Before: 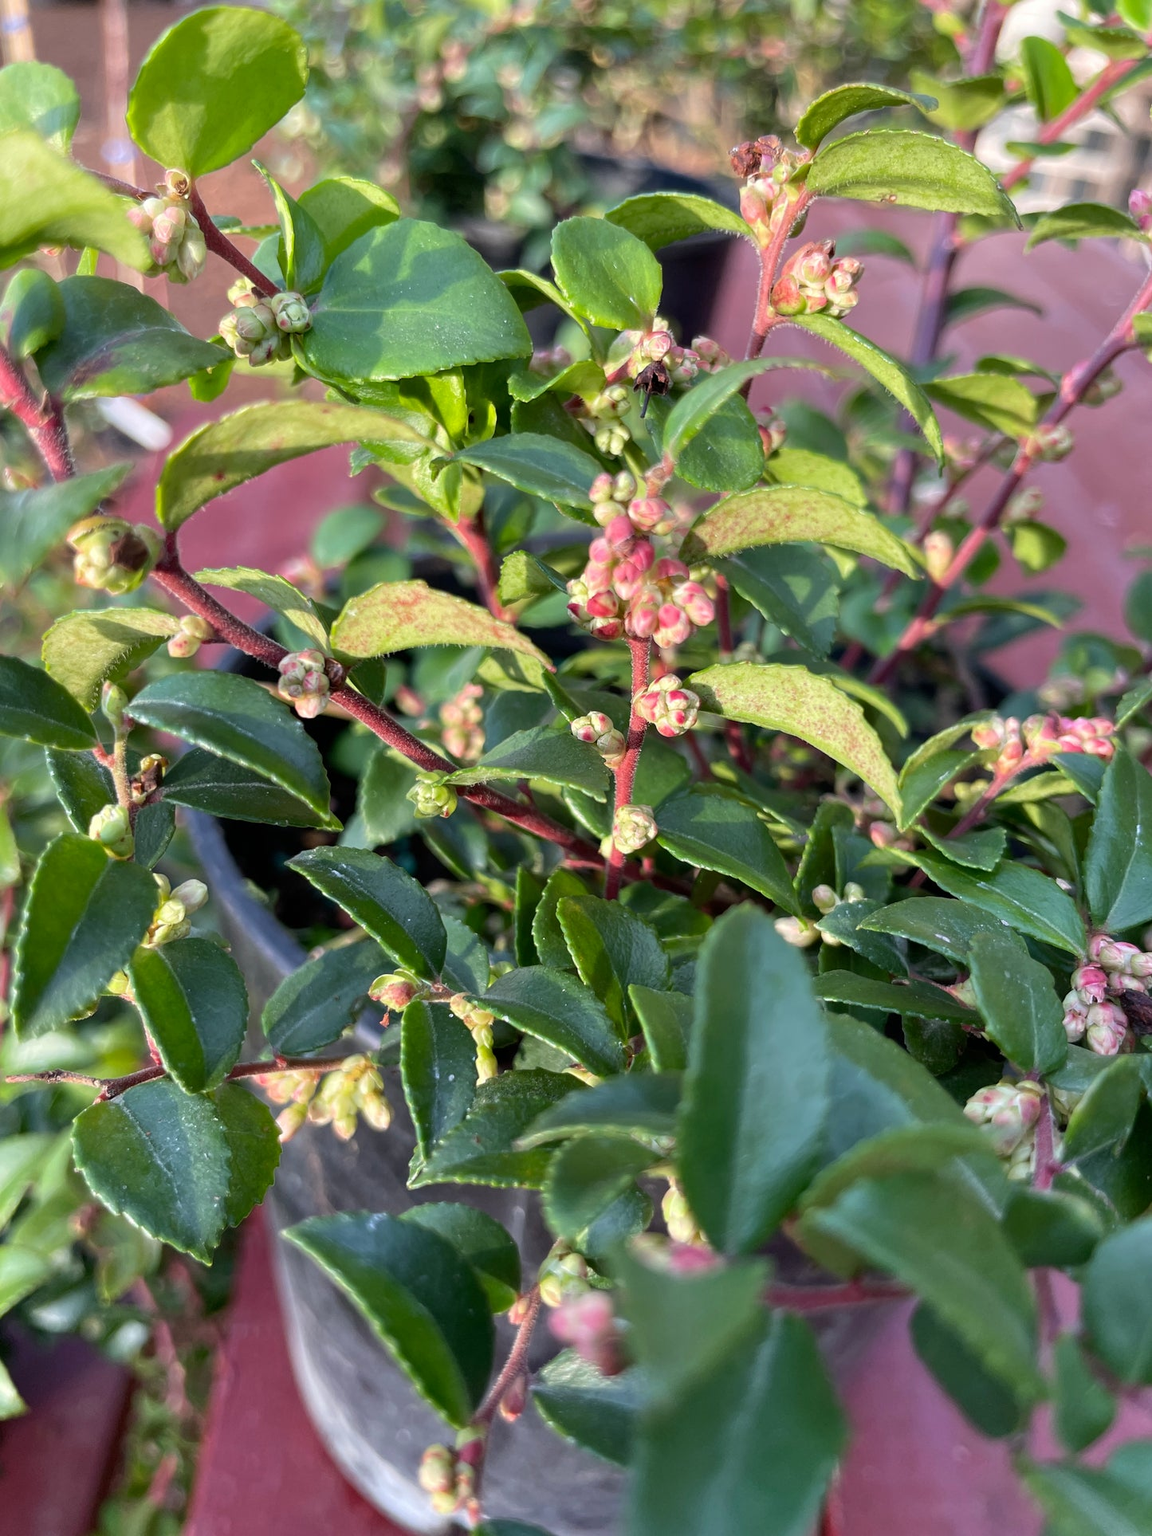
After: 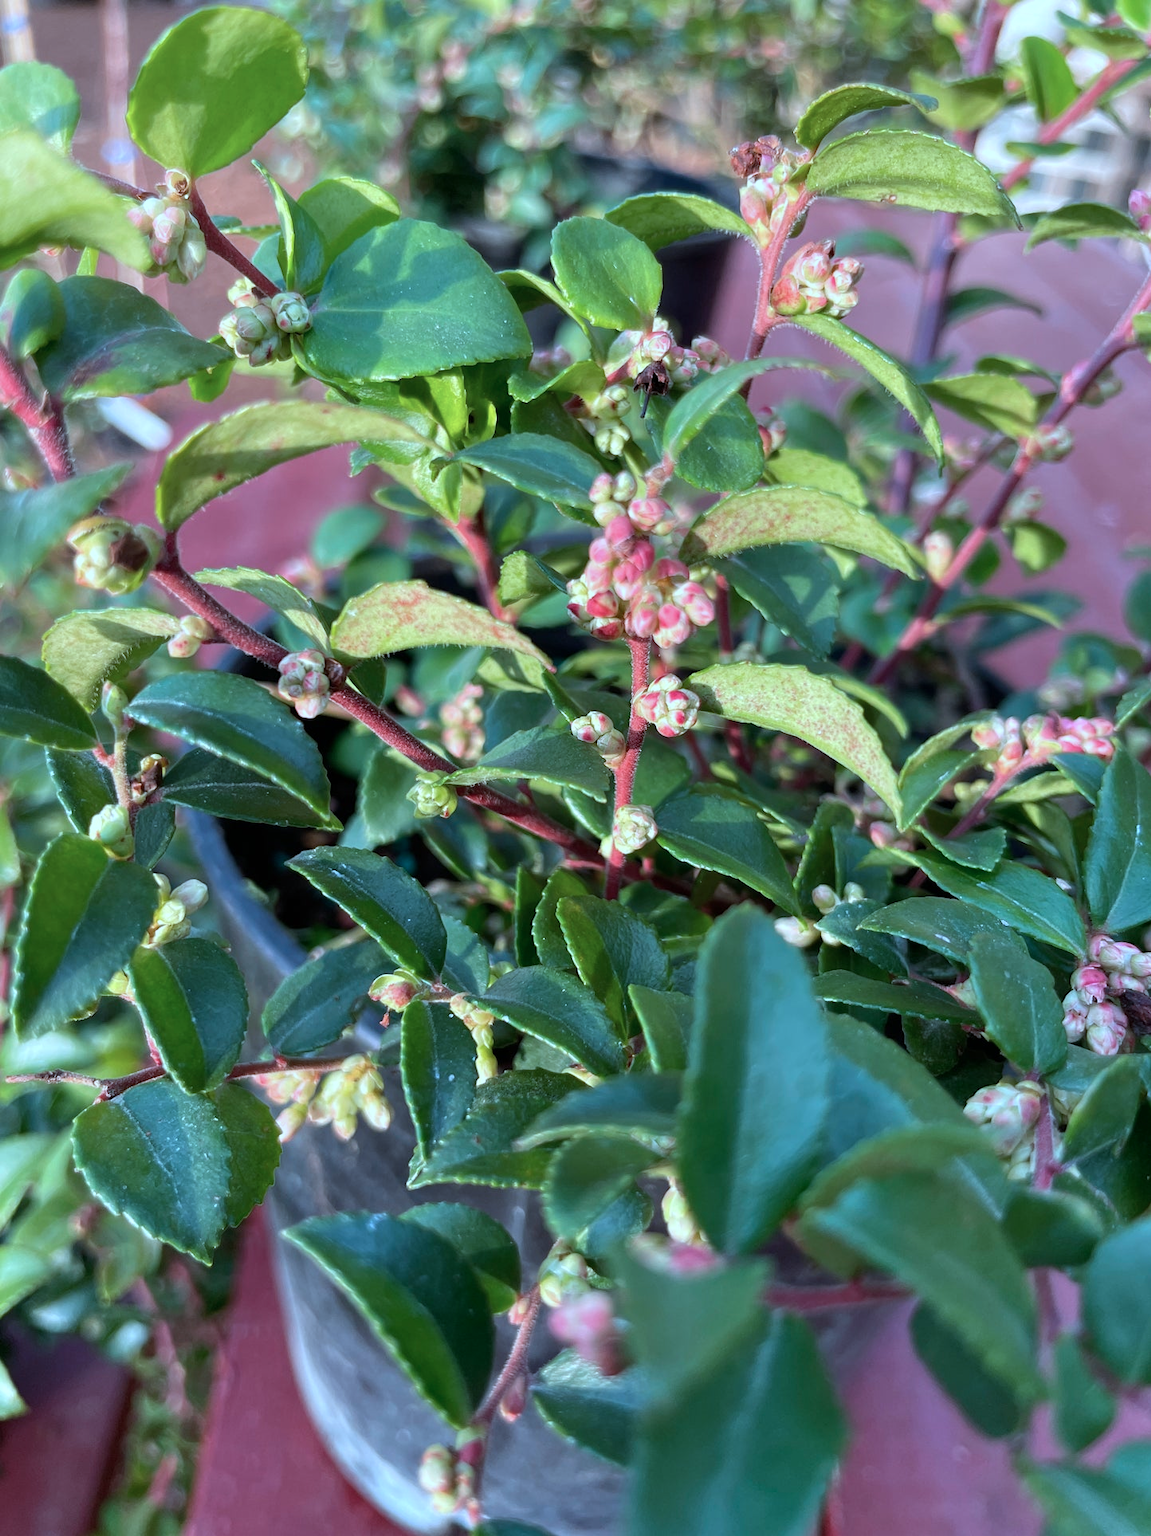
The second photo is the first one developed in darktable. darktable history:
white balance: red 1, blue 1
color correction: highlights a* -9.35, highlights b* -23.15
